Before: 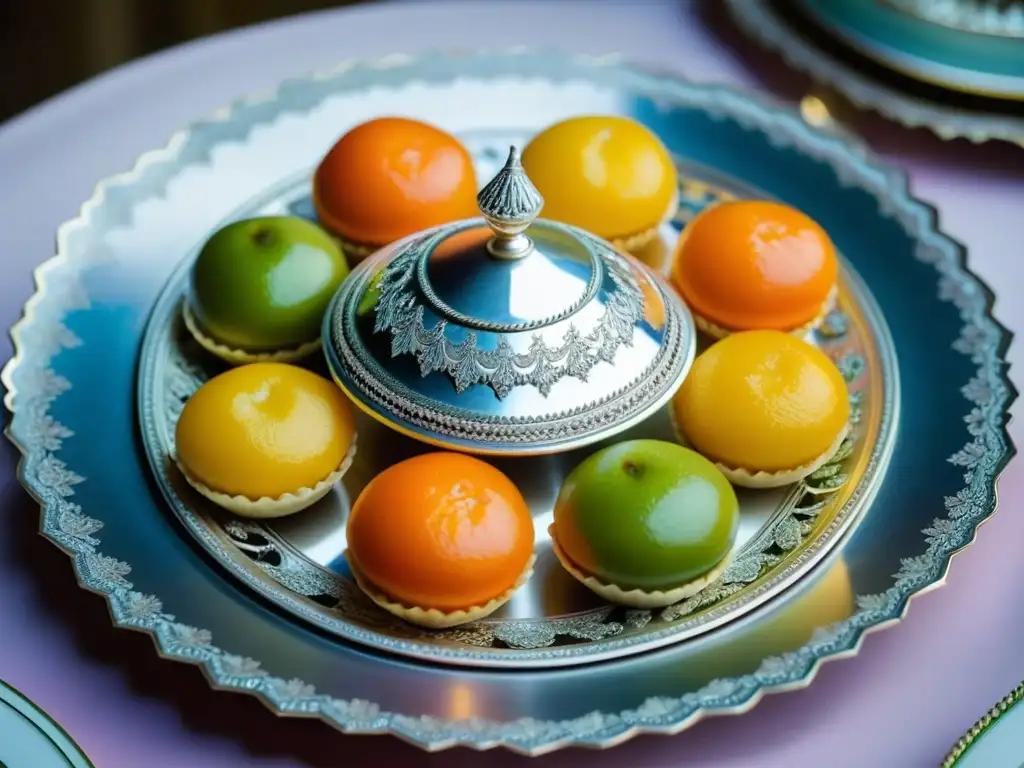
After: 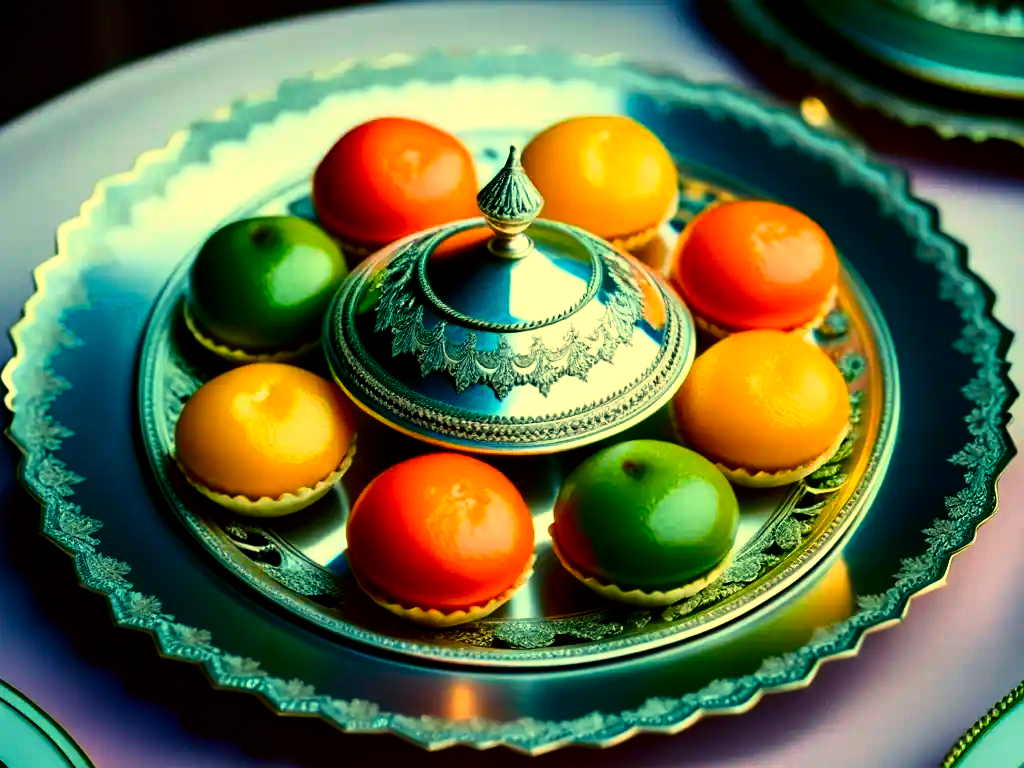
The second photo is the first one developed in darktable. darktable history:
color balance: mode lift, gamma, gain (sRGB), lift [1.014, 0.966, 0.918, 0.87], gamma [0.86, 0.734, 0.918, 0.976], gain [1.063, 1.13, 1.063, 0.86]
contrast brightness saturation: contrast 0.07, brightness -0.13, saturation 0.06
base curve: exposure shift 0, preserve colors none
tone curve: curves: ch0 [(0, 0) (0.091, 0.077) (0.517, 0.574) (0.745, 0.82) (0.844, 0.908) (0.909, 0.942) (1, 0.973)]; ch1 [(0, 0) (0.437, 0.404) (0.5, 0.5) (0.534, 0.546) (0.58, 0.603) (0.616, 0.649) (1, 1)]; ch2 [(0, 0) (0.442, 0.415) (0.5, 0.5) (0.535, 0.547) (0.585, 0.62) (1, 1)], color space Lab, independent channels, preserve colors none
